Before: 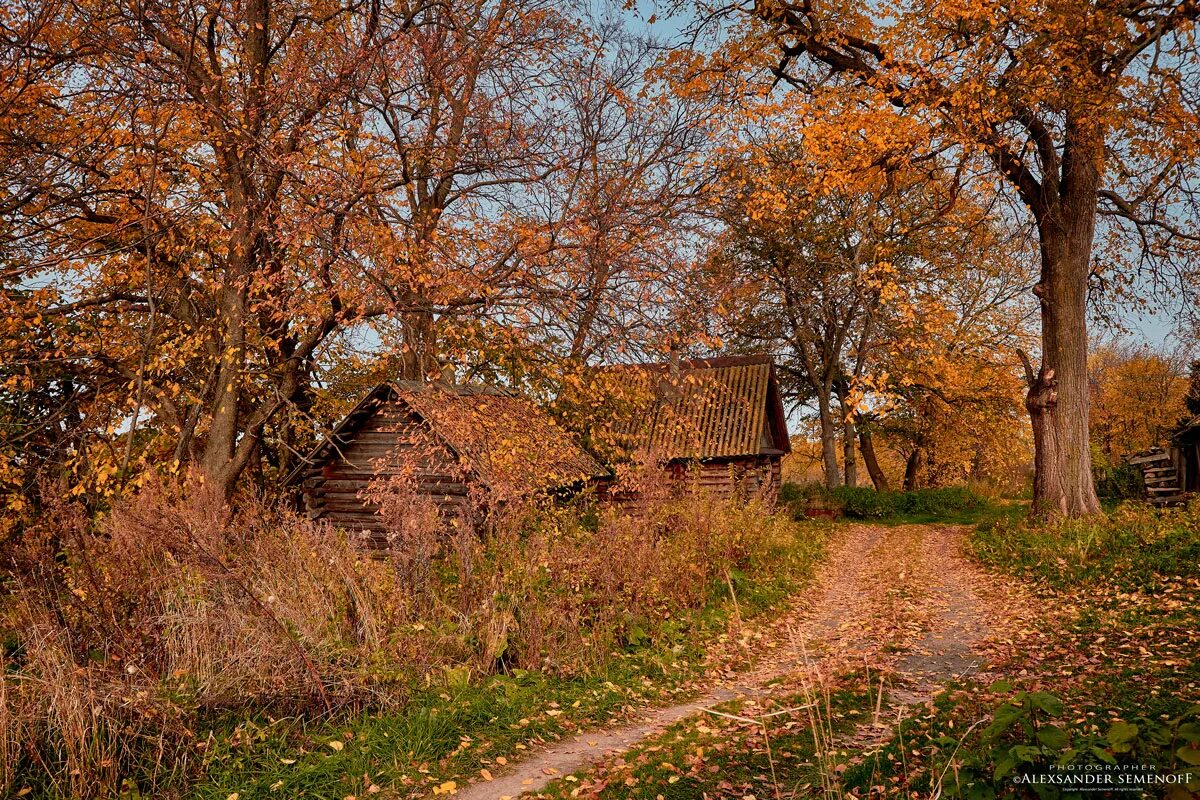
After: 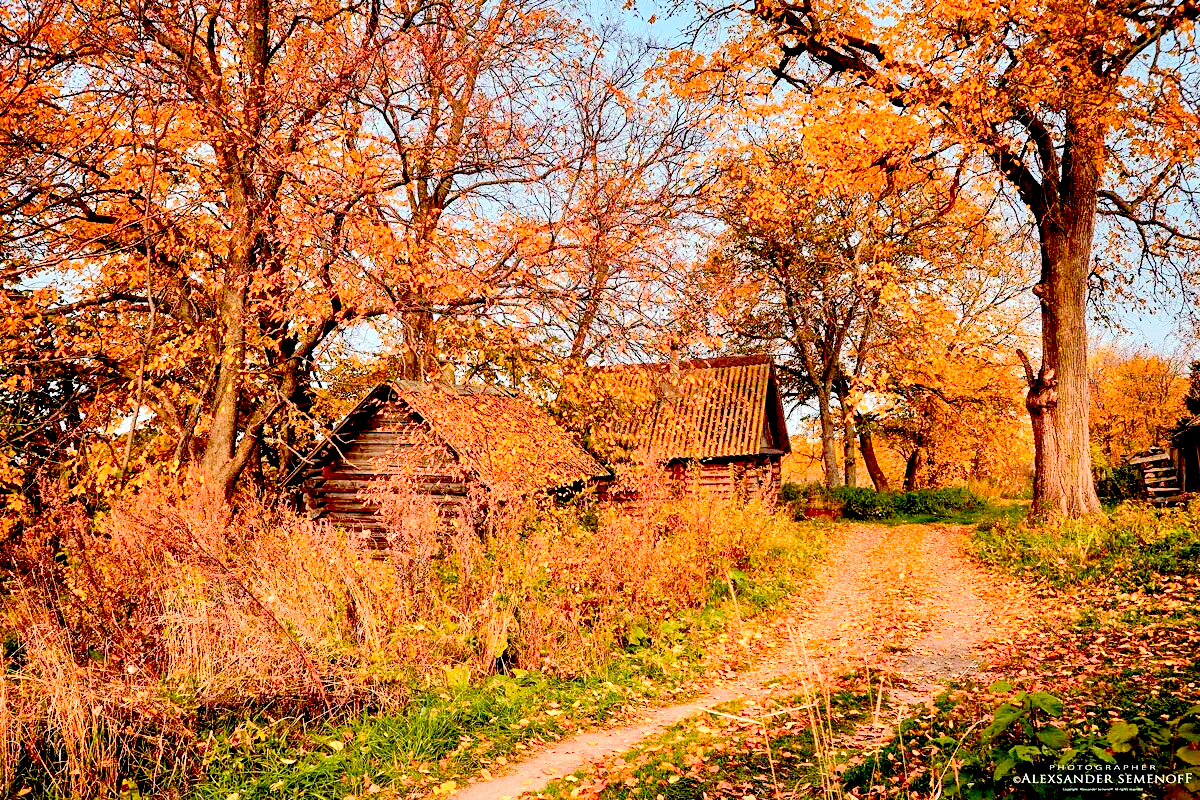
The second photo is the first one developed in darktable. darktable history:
tone equalizer: -8 EV 1.97 EV, -7 EV 1.97 EV, -6 EV 1.99 EV, -5 EV 1.96 EV, -4 EV 1.99 EV, -3 EV 1.47 EV, -2 EV 0.984 EV, -1 EV 0.506 EV, edges refinement/feathering 500, mask exposure compensation -1.57 EV, preserve details no
exposure: black level correction 0.017, exposure -0.009 EV, compensate exposure bias true, compensate highlight preservation false
